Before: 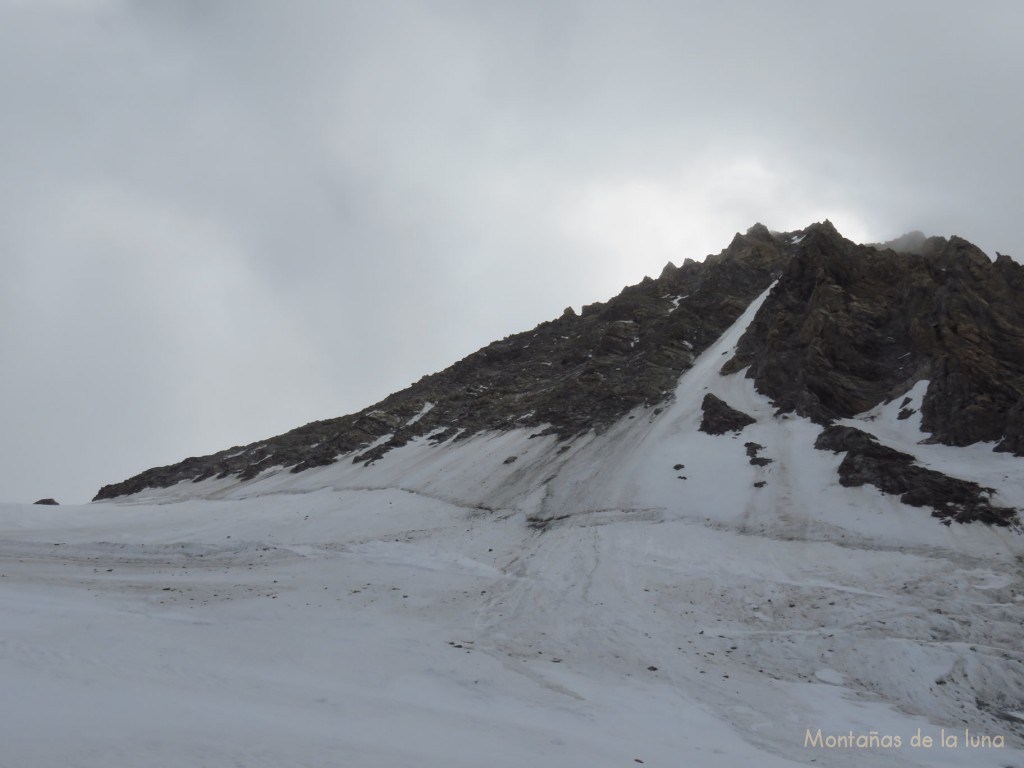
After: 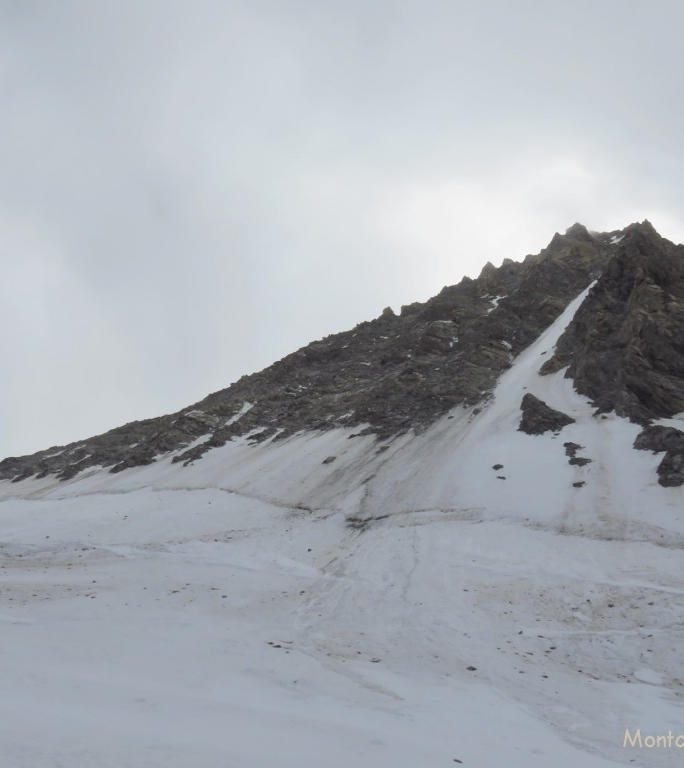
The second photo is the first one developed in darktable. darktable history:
contrast brightness saturation: brightness 0.15
crop and rotate: left 17.732%, right 15.423%
